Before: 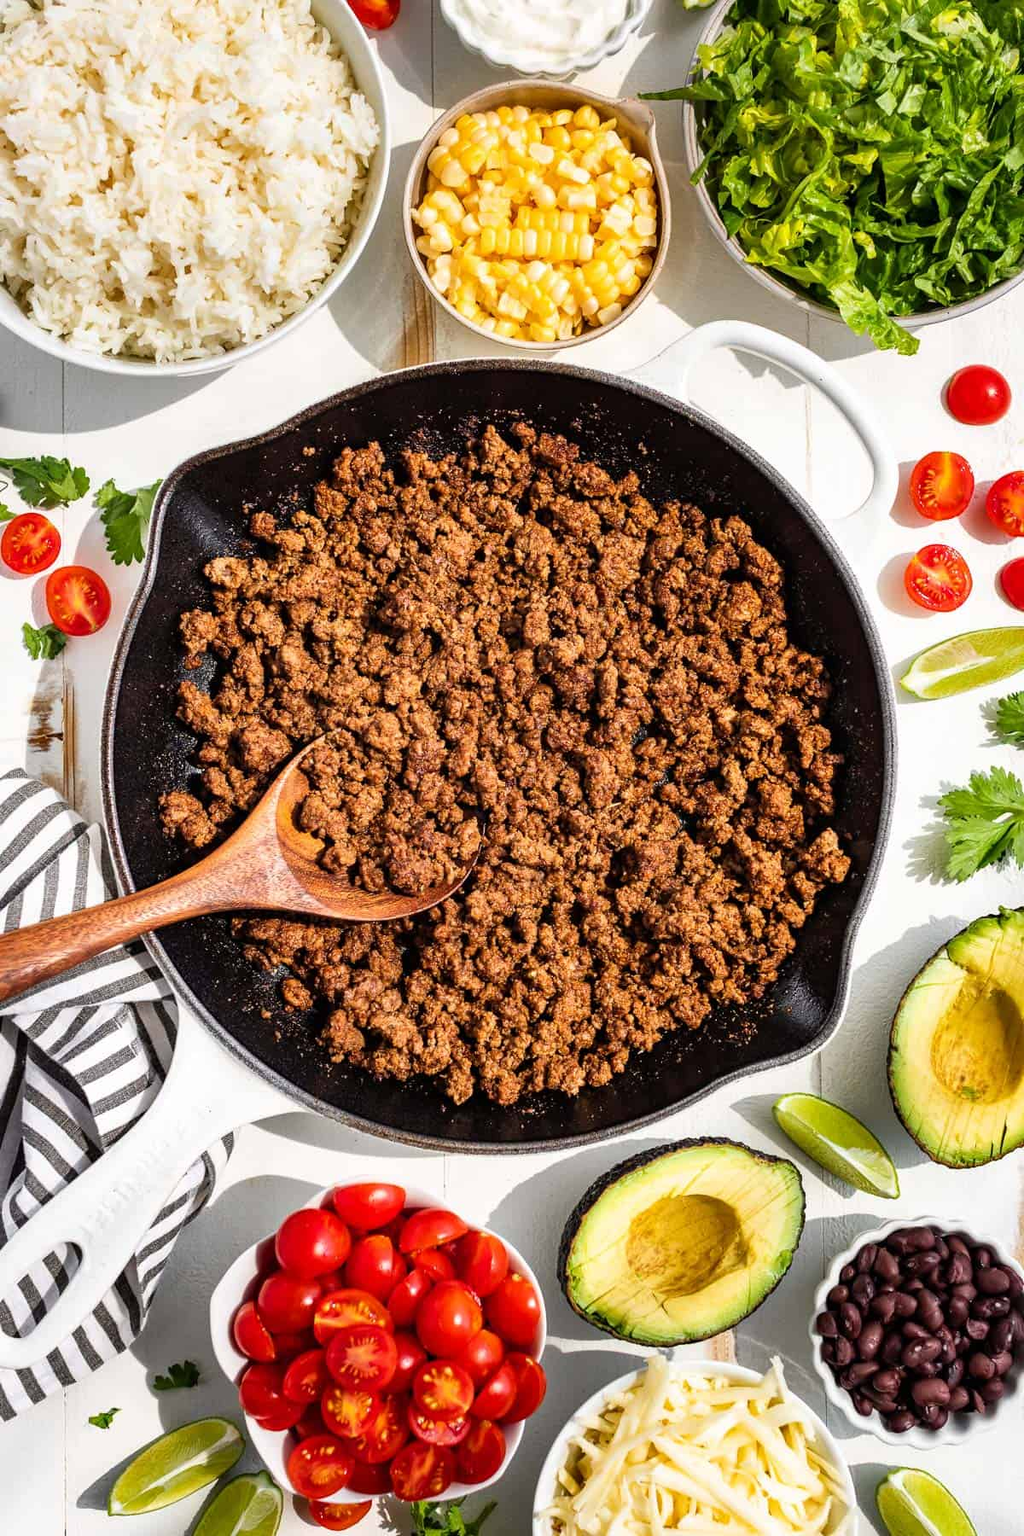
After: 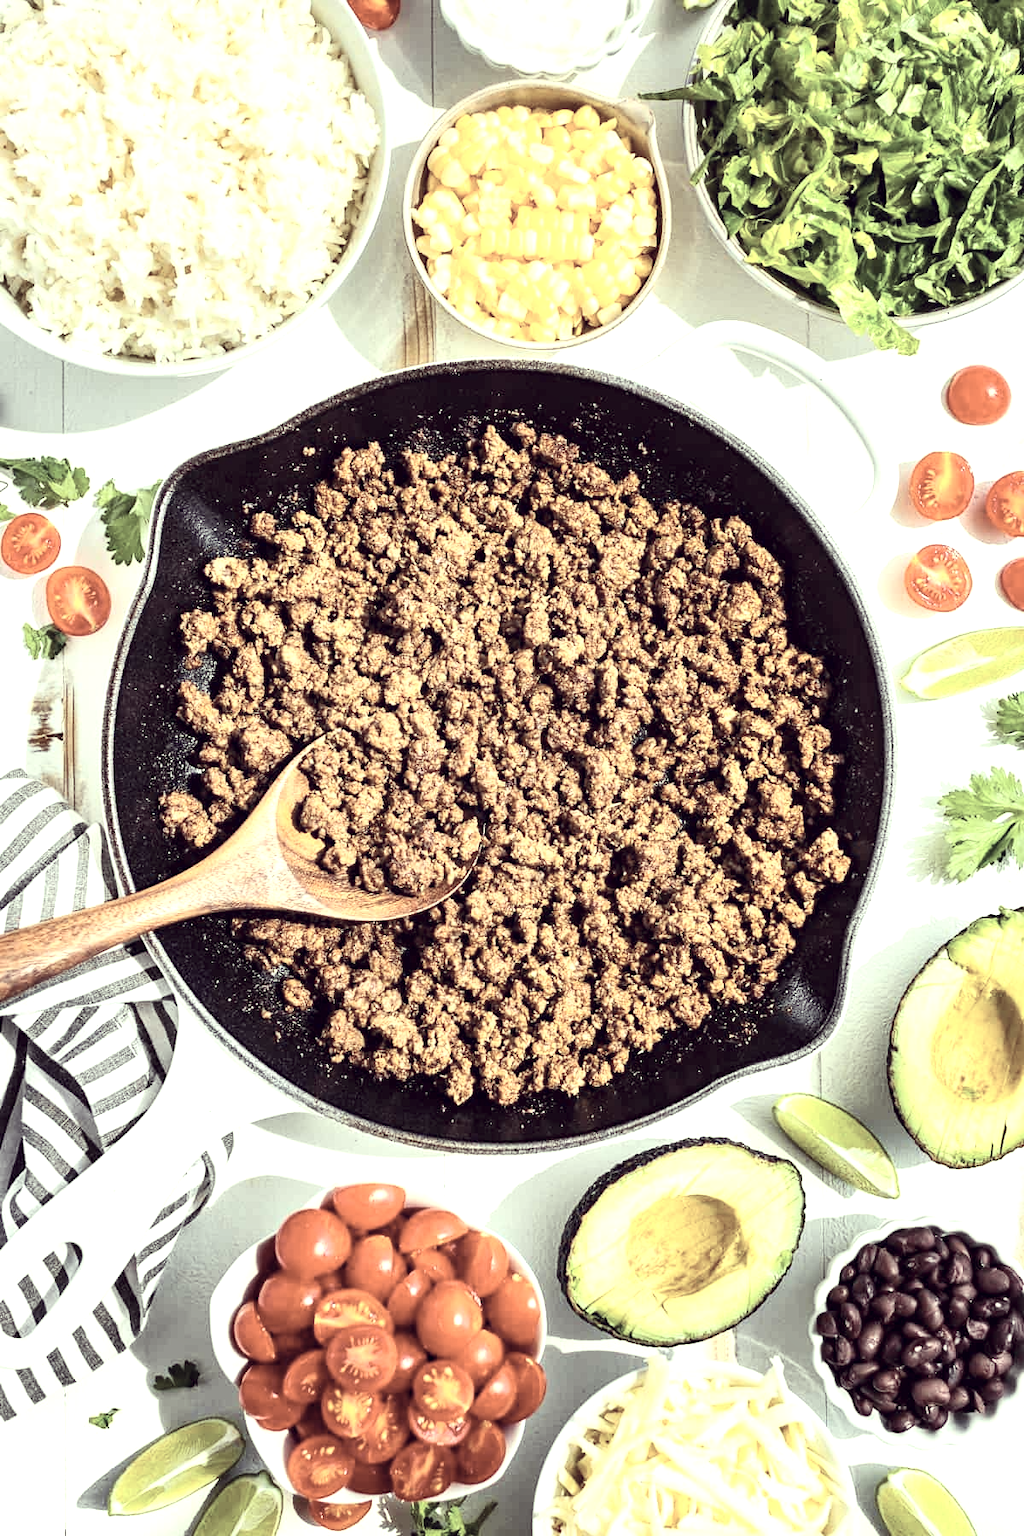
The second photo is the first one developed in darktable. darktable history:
contrast brightness saturation: contrast 0.226, brightness 0.106, saturation 0.291
color correction: highlights a* -20.28, highlights b* 20.76, shadows a* 19.25, shadows b* -19.98, saturation 0.38
exposure: black level correction 0, exposure 0.701 EV, compensate exposure bias true, compensate highlight preservation false
local contrast: highlights 104%, shadows 100%, detail 120%, midtone range 0.2
